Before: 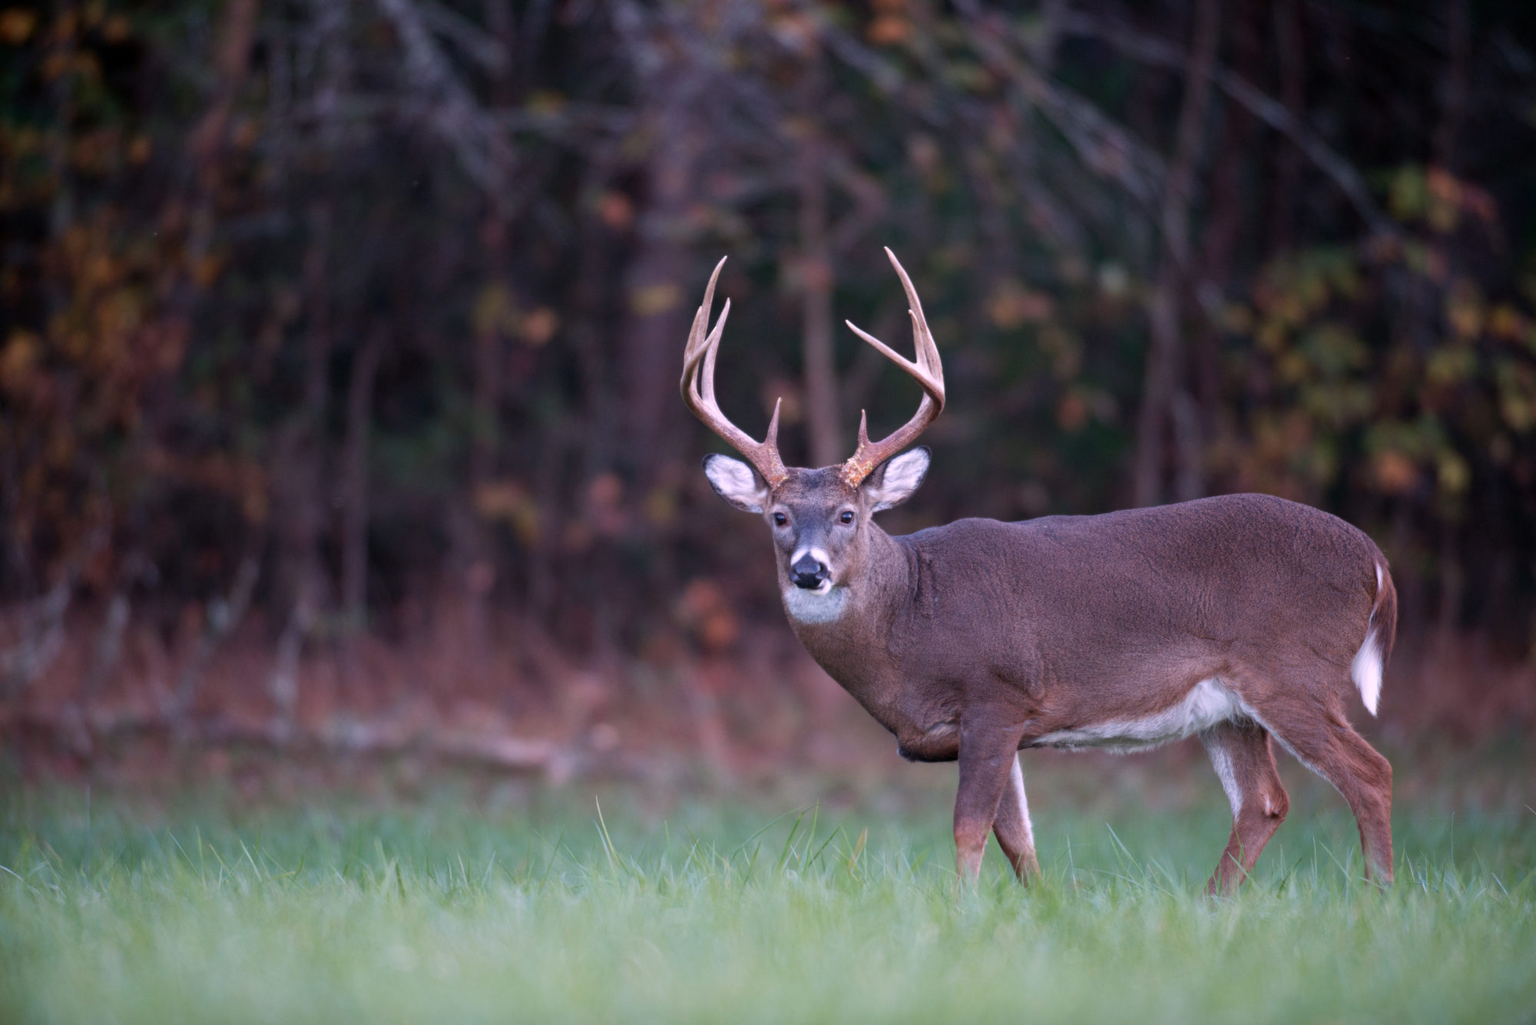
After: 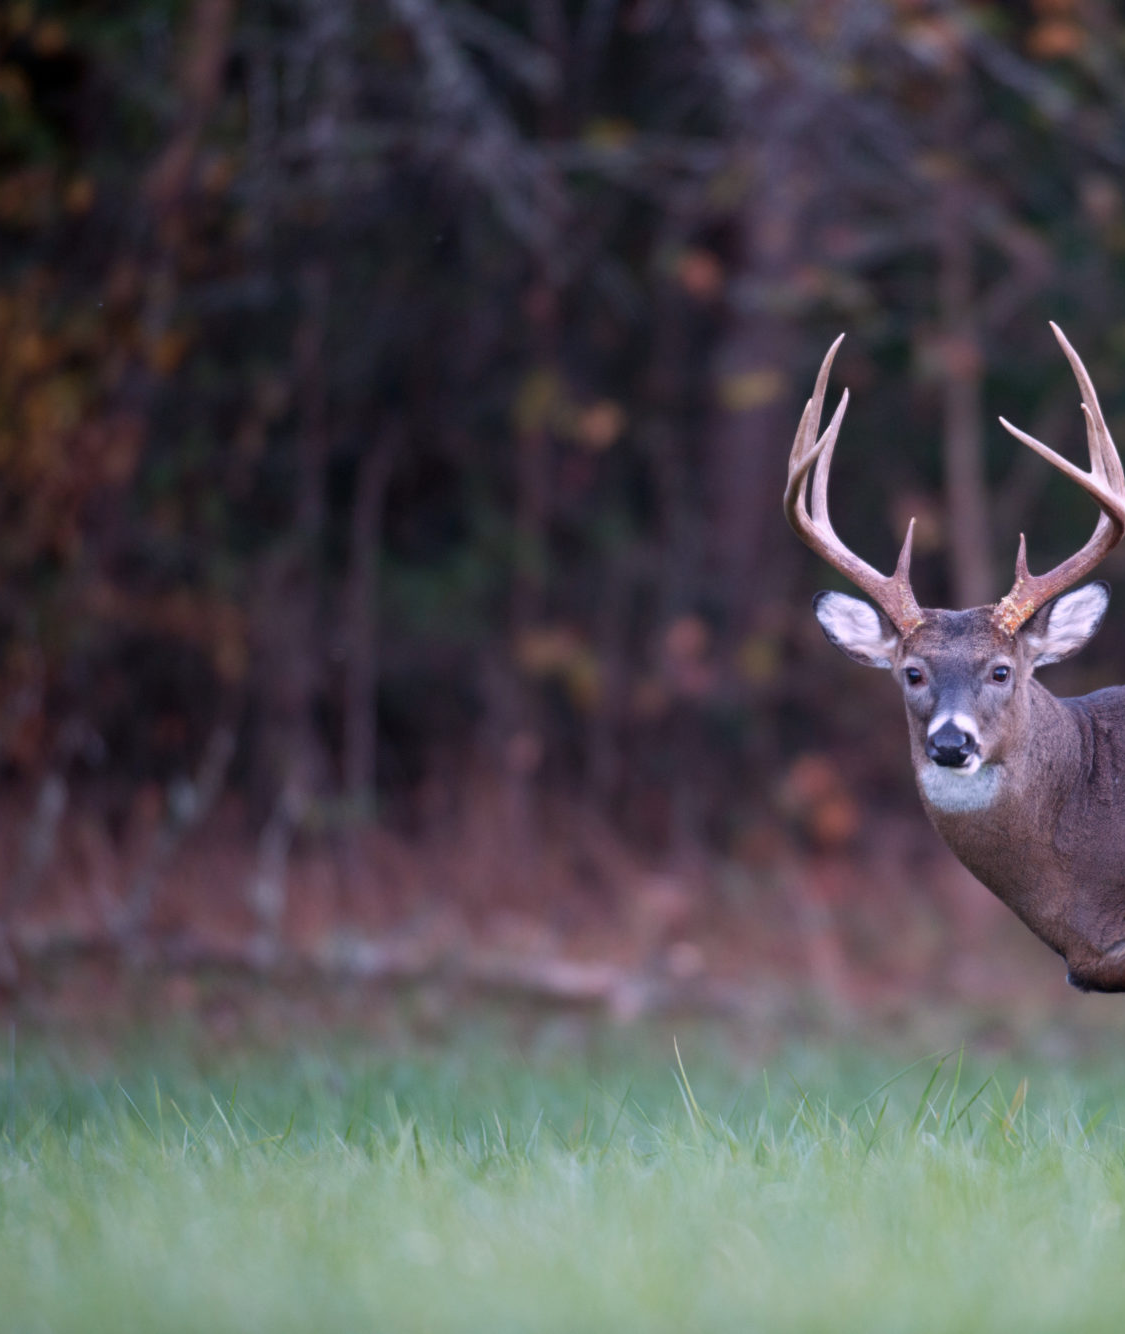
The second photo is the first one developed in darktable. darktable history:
white balance: red 0.978, blue 0.999
crop: left 5.114%, right 38.589%
